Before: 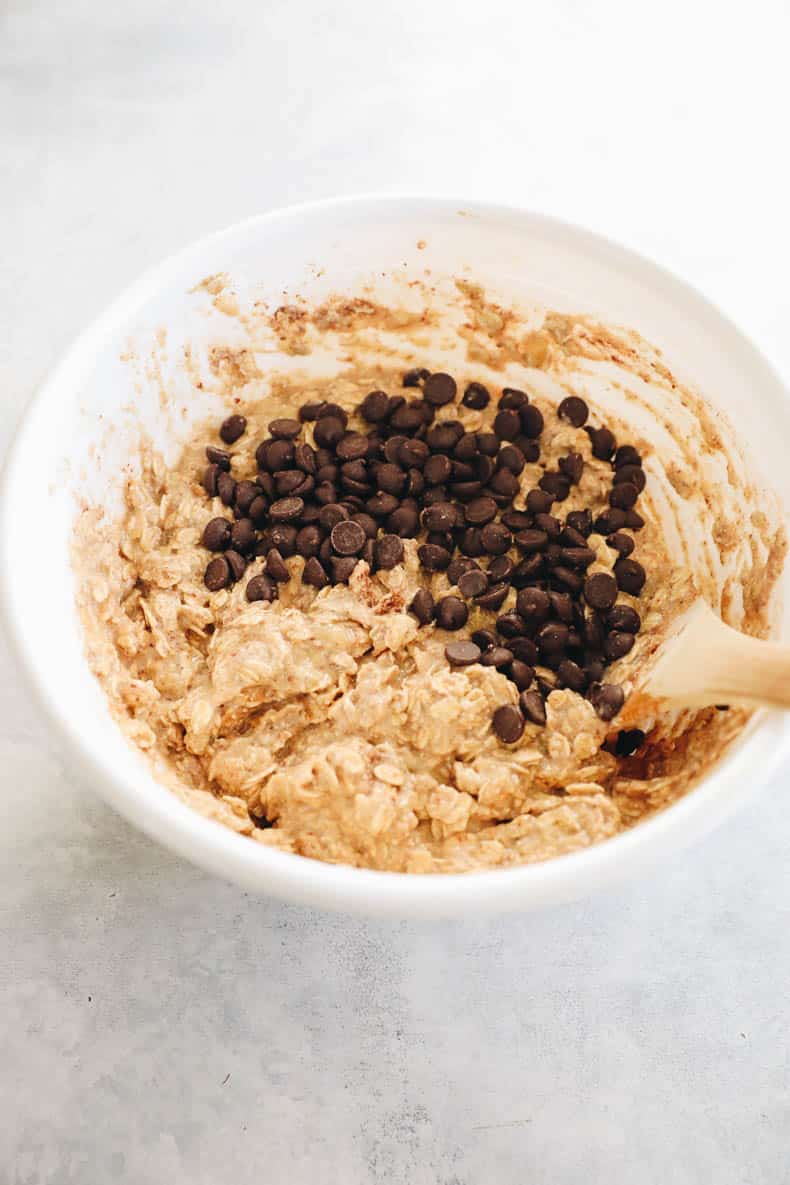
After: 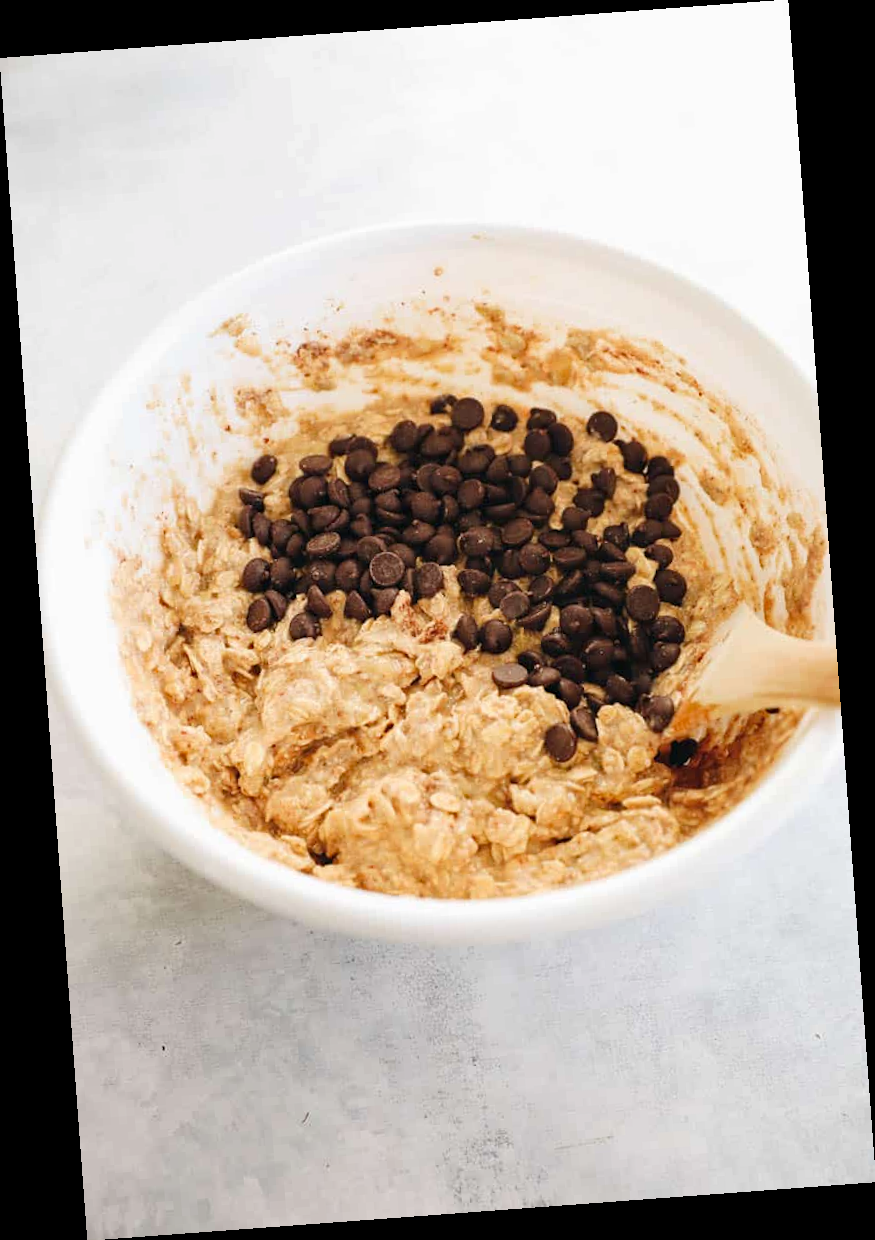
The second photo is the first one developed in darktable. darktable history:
haze removal: compatibility mode true, adaptive false
rotate and perspective: rotation -4.25°, automatic cropping off
